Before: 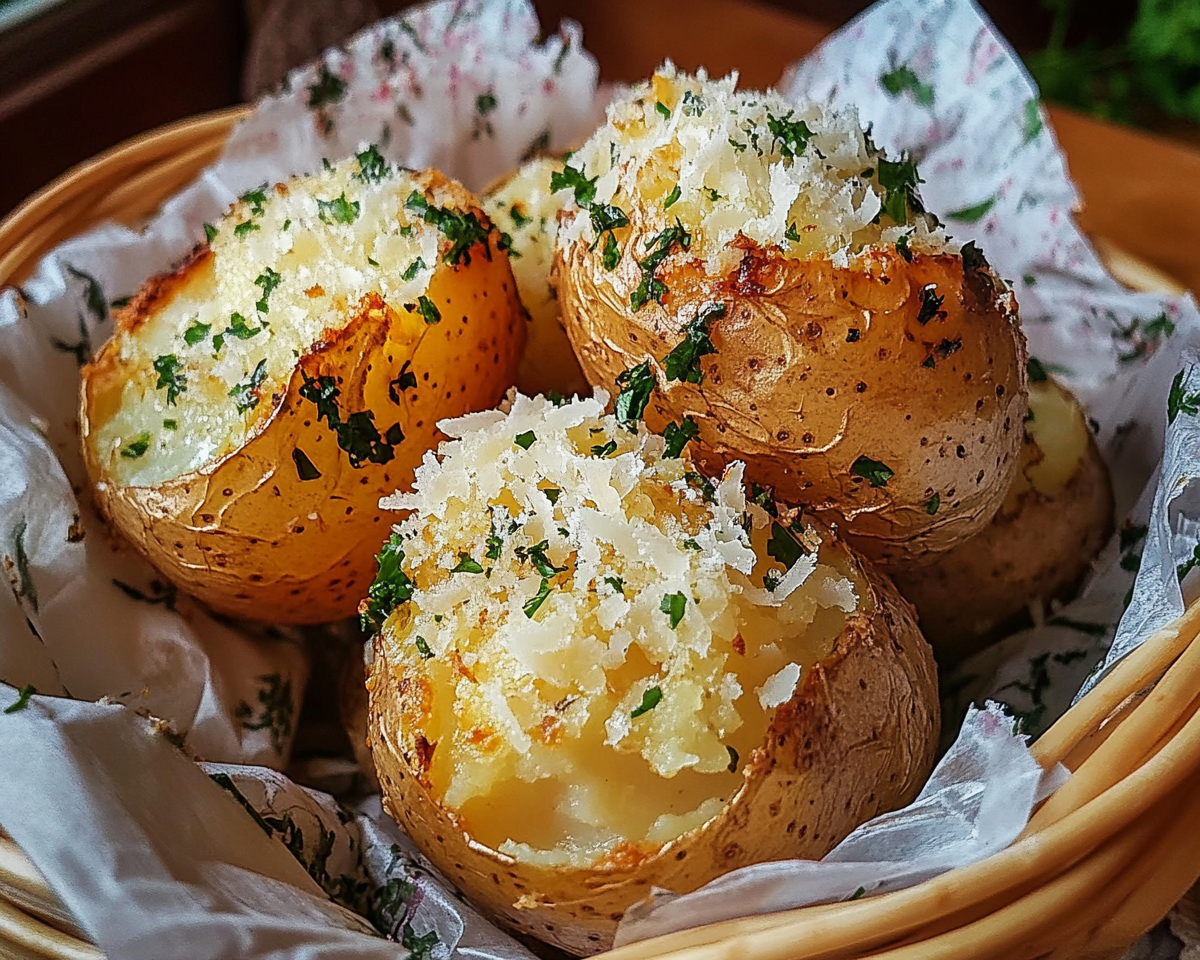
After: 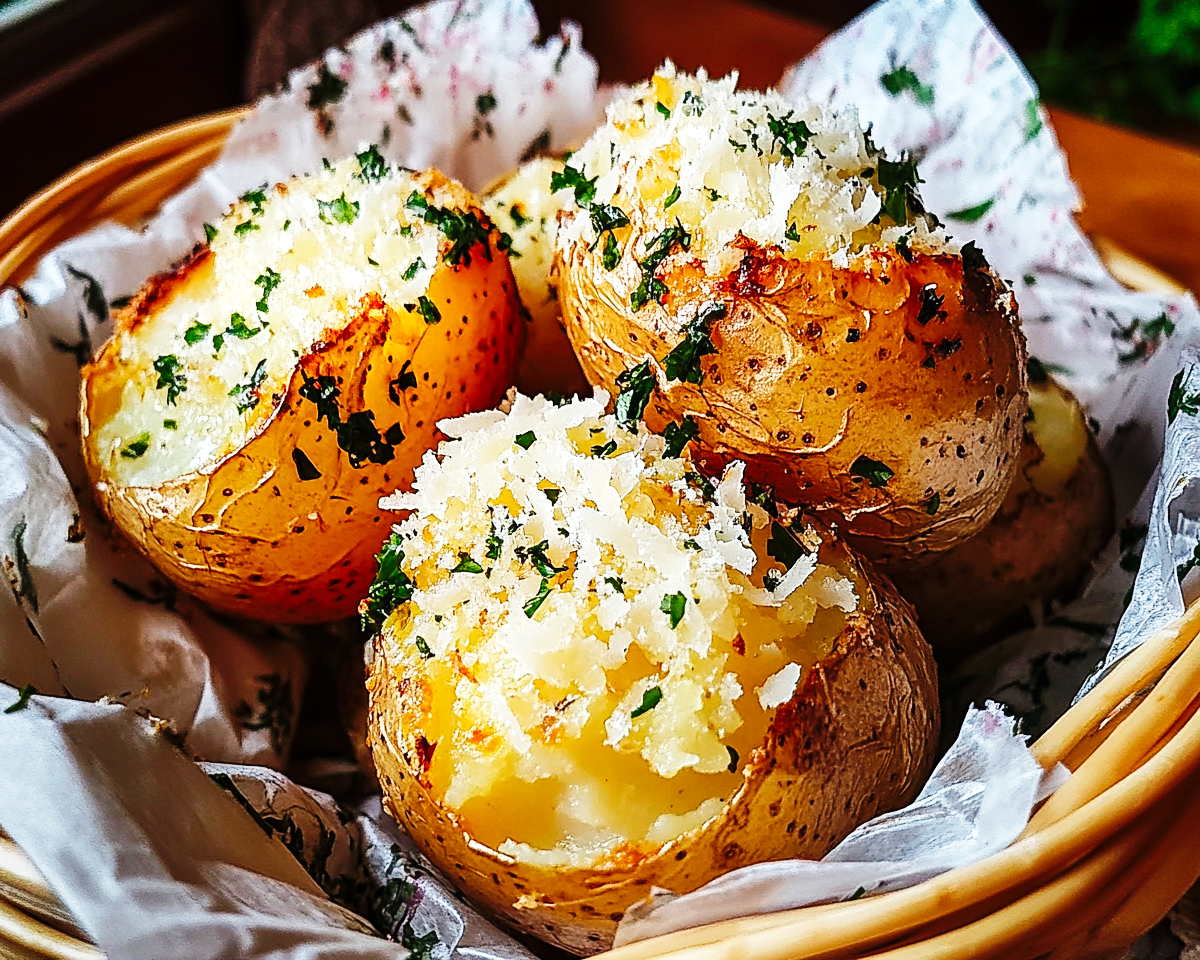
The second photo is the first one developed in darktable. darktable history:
base curve: curves: ch0 [(0, 0) (0.036, 0.025) (0.121, 0.166) (0.206, 0.329) (0.605, 0.79) (1, 1)], preserve colors none
tone equalizer: -8 EV -0.401 EV, -7 EV -0.426 EV, -6 EV -0.296 EV, -5 EV -0.257 EV, -3 EV 0.237 EV, -2 EV 0.322 EV, -1 EV 0.366 EV, +0 EV 0.388 EV, edges refinement/feathering 500, mask exposure compensation -1.57 EV, preserve details no
